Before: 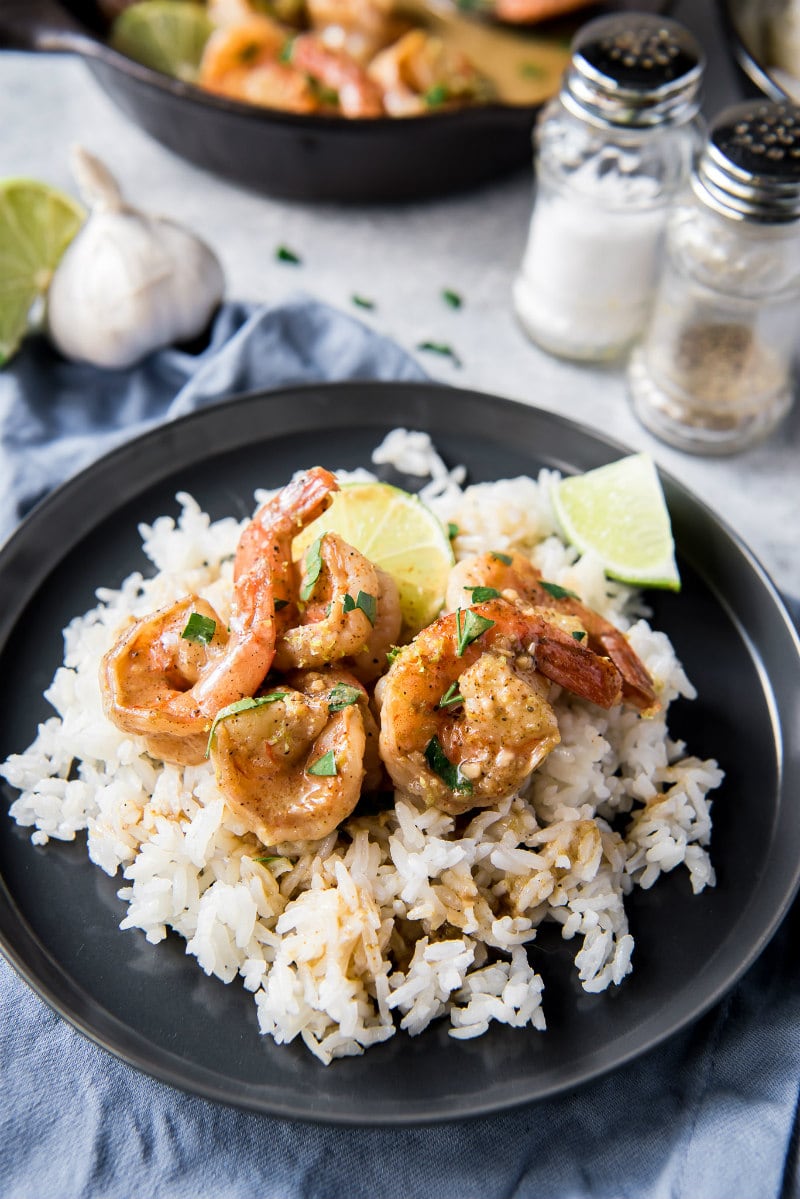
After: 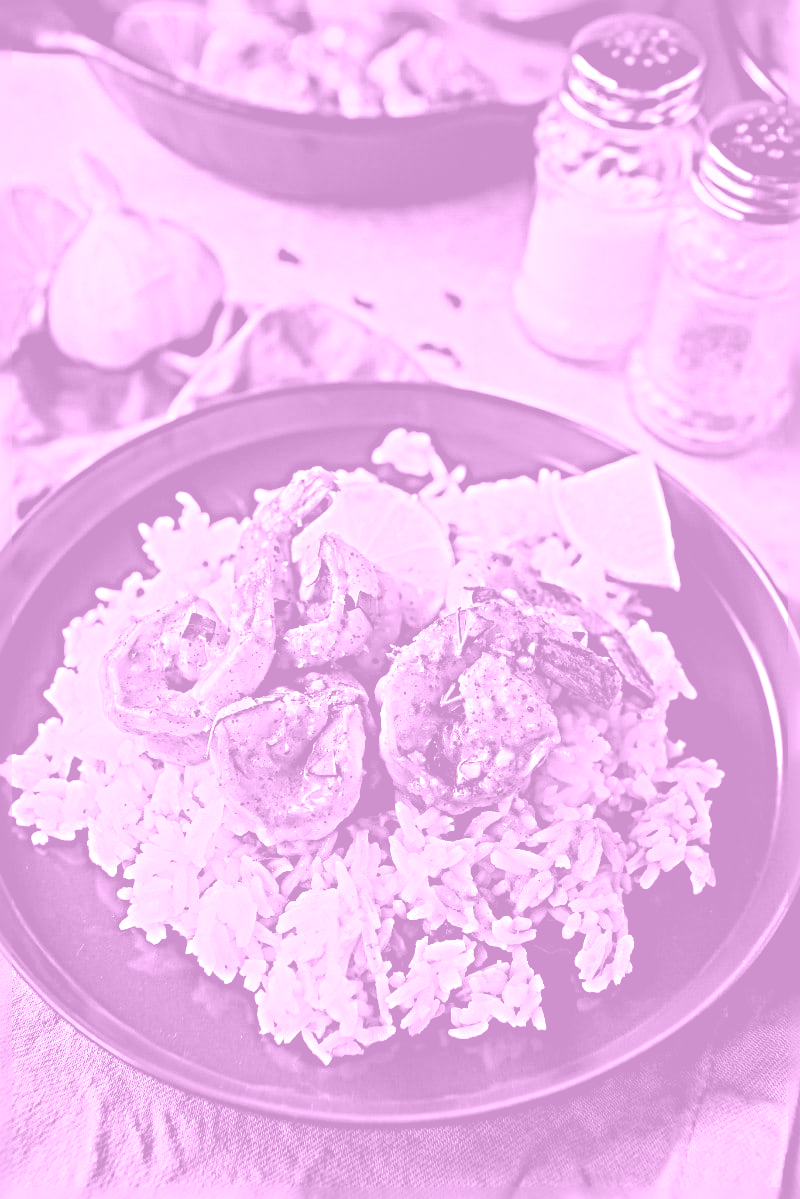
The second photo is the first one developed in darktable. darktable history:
color balance rgb: shadows lift › luminance -28.76%, shadows lift › chroma 10%, shadows lift › hue 230°, power › chroma 0.5%, power › hue 215°, highlights gain › luminance 7.14%, highlights gain › chroma 1%, highlights gain › hue 50°, global offset › luminance -0.29%, global offset › hue 260°, perceptual saturation grading › global saturation 20%, perceptual saturation grading › highlights -13.92%, perceptual saturation grading › shadows 50%
sharpen: radius 6.3, amount 1.8, threshold 0
colorize: hue 331.2°, saturation 69%, source mix 30.28%, lightness 69.02%, version 1
